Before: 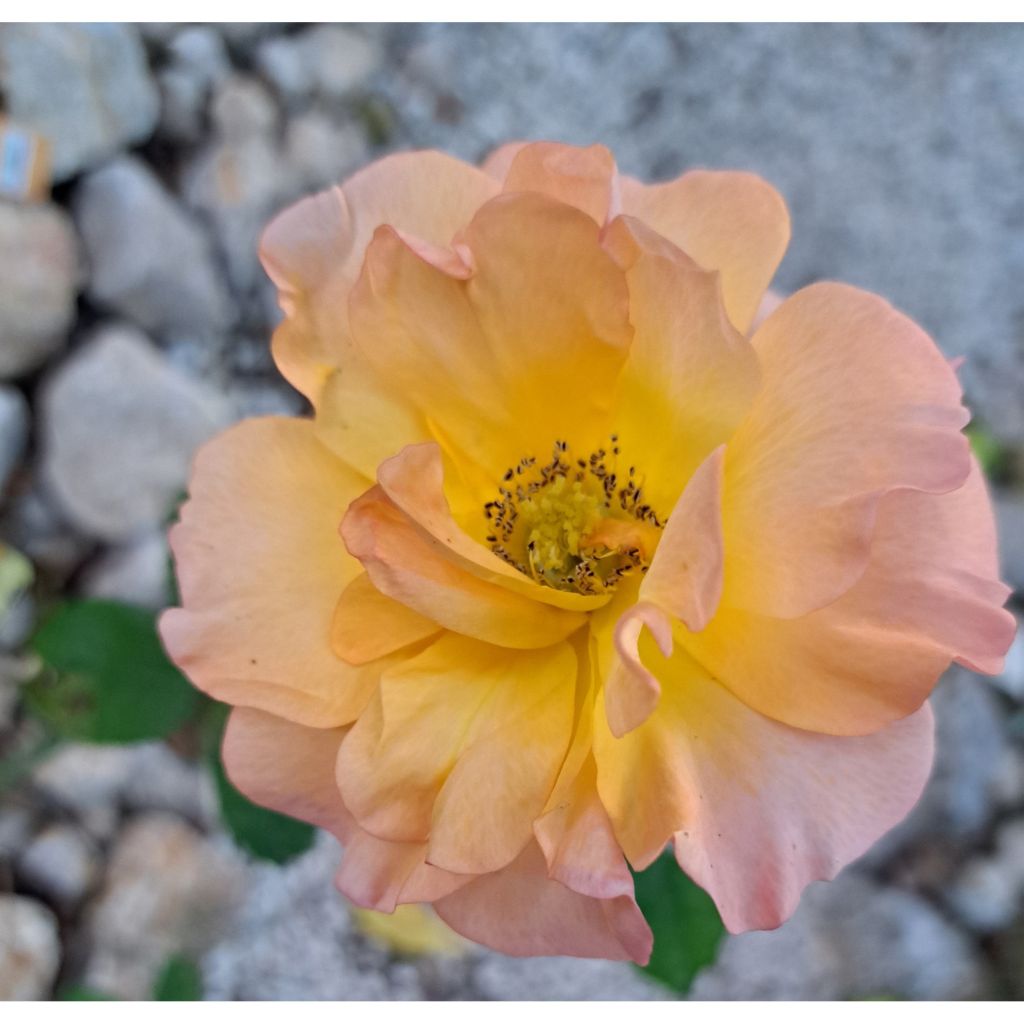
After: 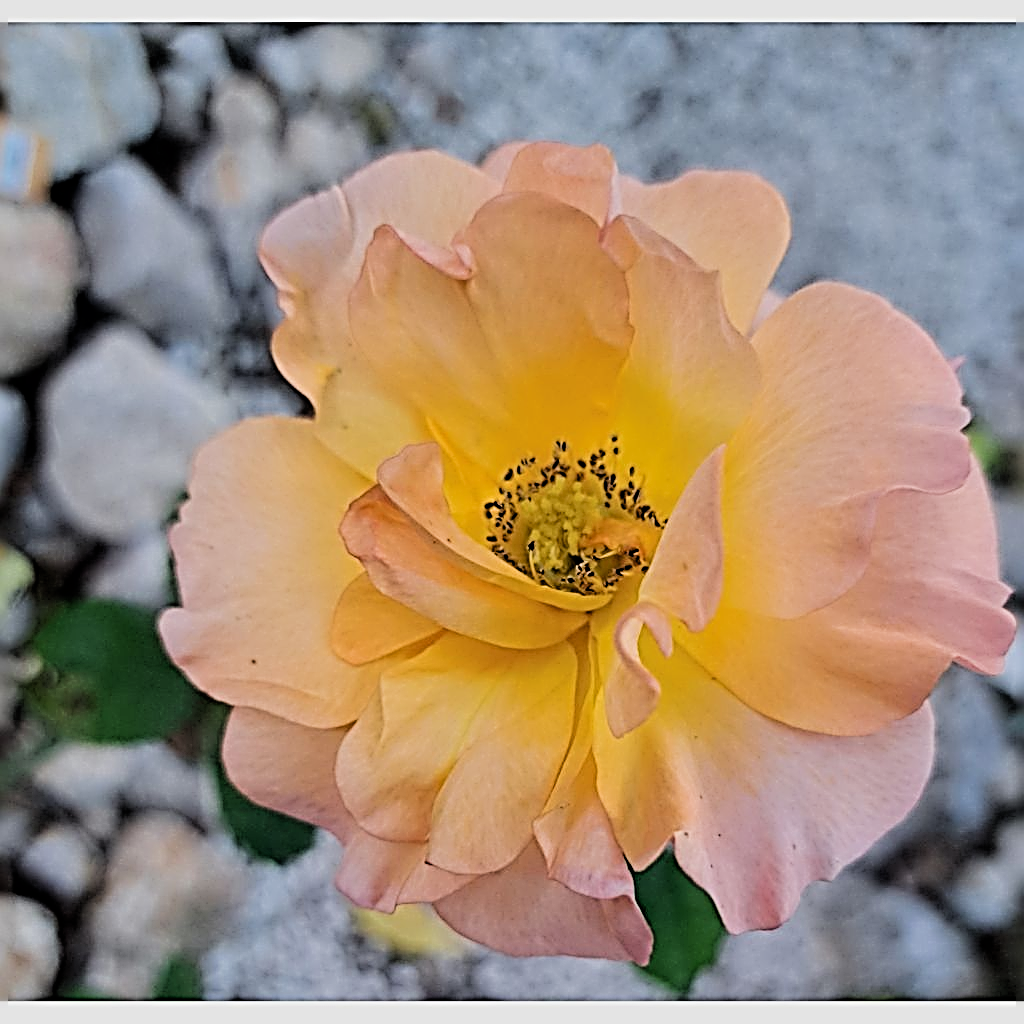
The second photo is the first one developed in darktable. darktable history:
sharpen: radius 3.161, amount 1.748
filmic rgb: black relative exposure -5.15 EV, white relative exposure 3.99 EV, hardness 2.89, contrast 1.297, iterations of high-quality reconstruction 10
